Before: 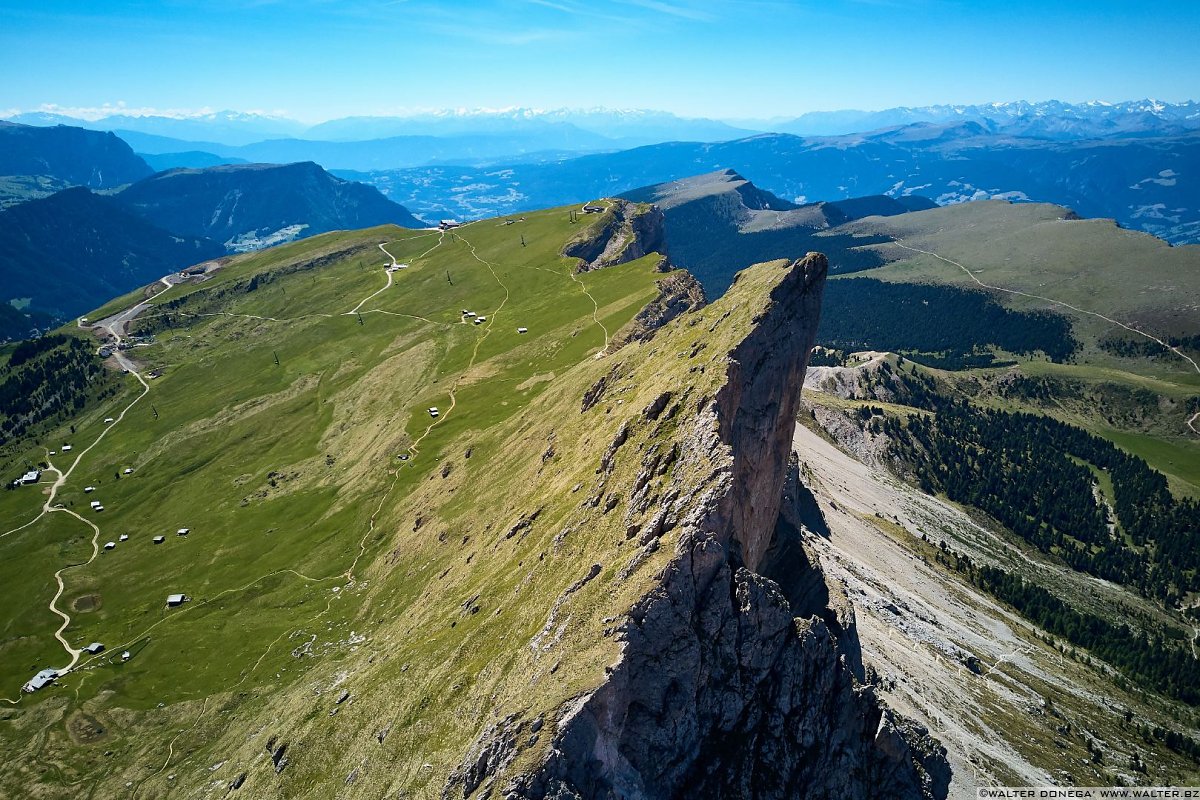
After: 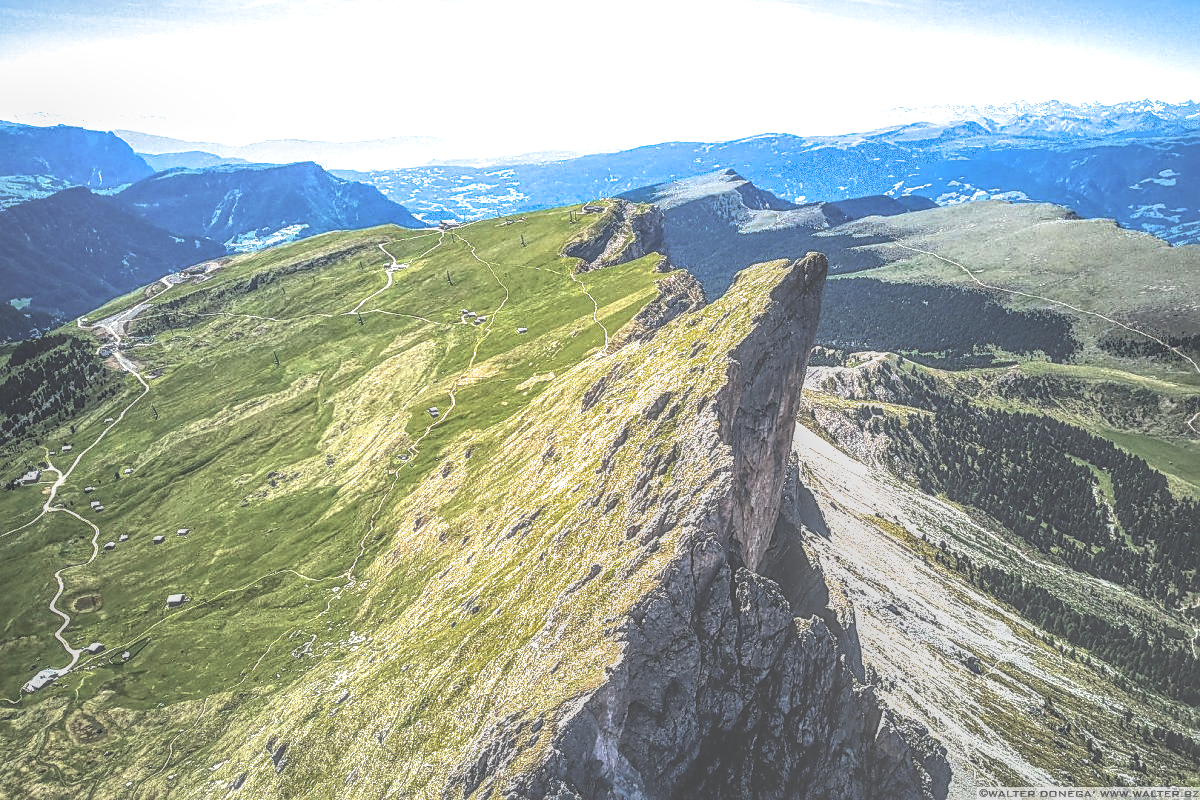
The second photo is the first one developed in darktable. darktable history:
local contrast: highlights 2%, shadows 5%, detail 200%, midtone range 0.252
filmic rgb: middle gray luminance 18.21%, black relative exposure -11.52 EV, white relative exposure 2.55 EV, target black luminance 0%, hardness 8.33, latitude 98.52%, contrast 1.082, shadows ↔ highlights balance 0.736%, color science v6 (2022)
tone equalizer: -8 EV -0.713 EV, -7 EV -0.684 EV, -6 EV -0.627 EV, -5 EV -0.361 EV, -3 EV 0.371 EV, -2 EV 0.6 EV, -1 EV 0.674 EV, +0 EV 0.769 EV
exposure: black level correction -0.063, exposure -0.05 EV, compensate exposure bias true, compensate highlight preservation false
color balance rgb: global offset › luminance -1.022%, perceptual saturation grading › global saturation 0.197%, perceptual brilliance grading › global brilliance 14.693%, perceptual brilliance grading › shadows -34.785%
contrast brightness saturation: contrast 0.102, brightness 0.034, saturation 0.085
sharpen: on, module defaults
color correction: highlights b* -0.007, saturation 0.982
